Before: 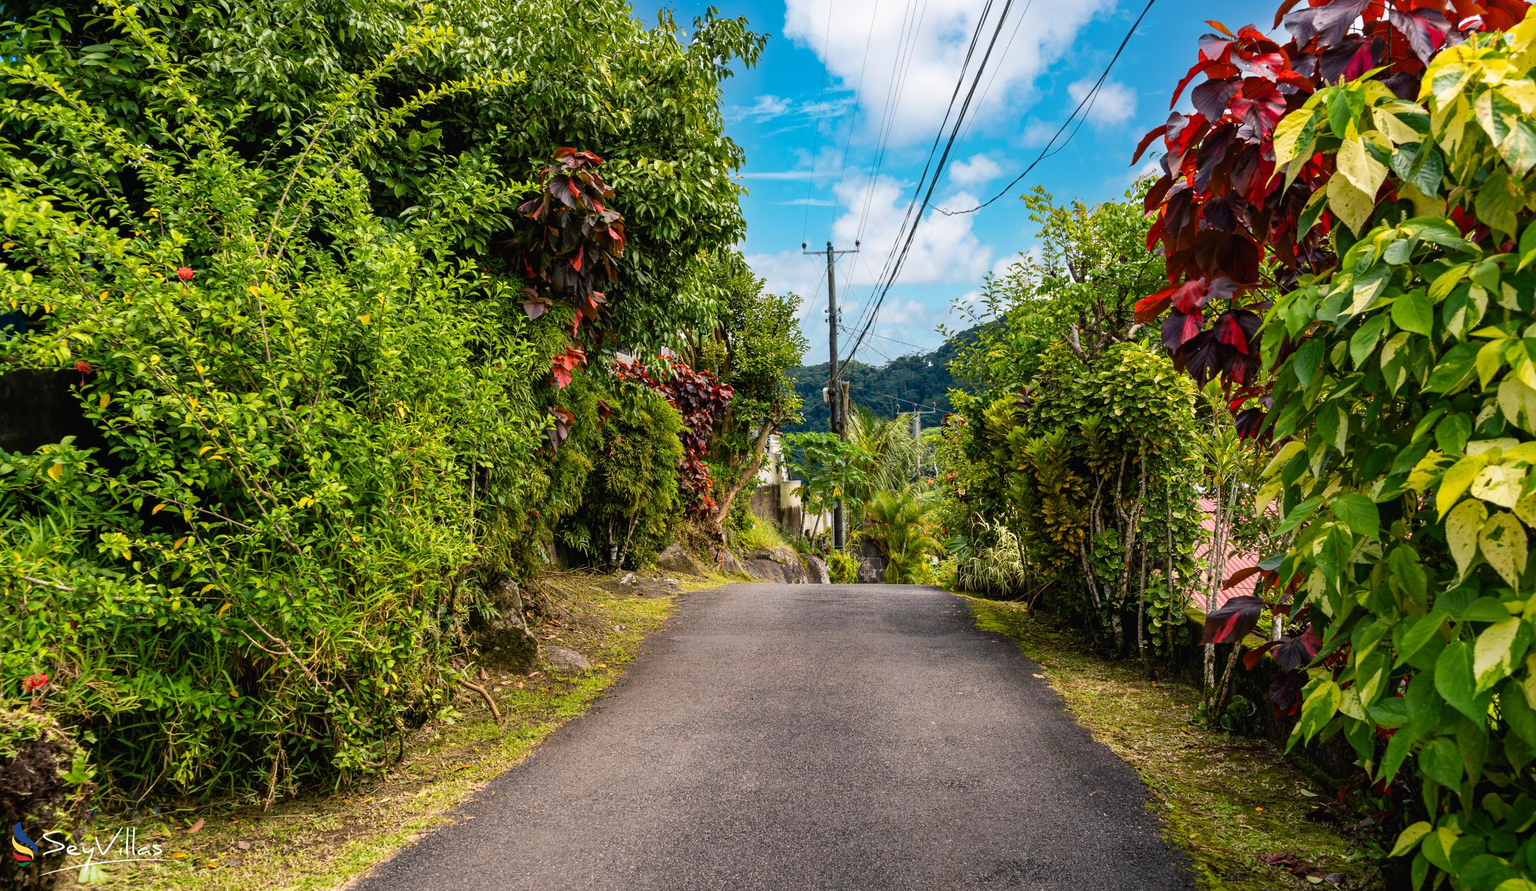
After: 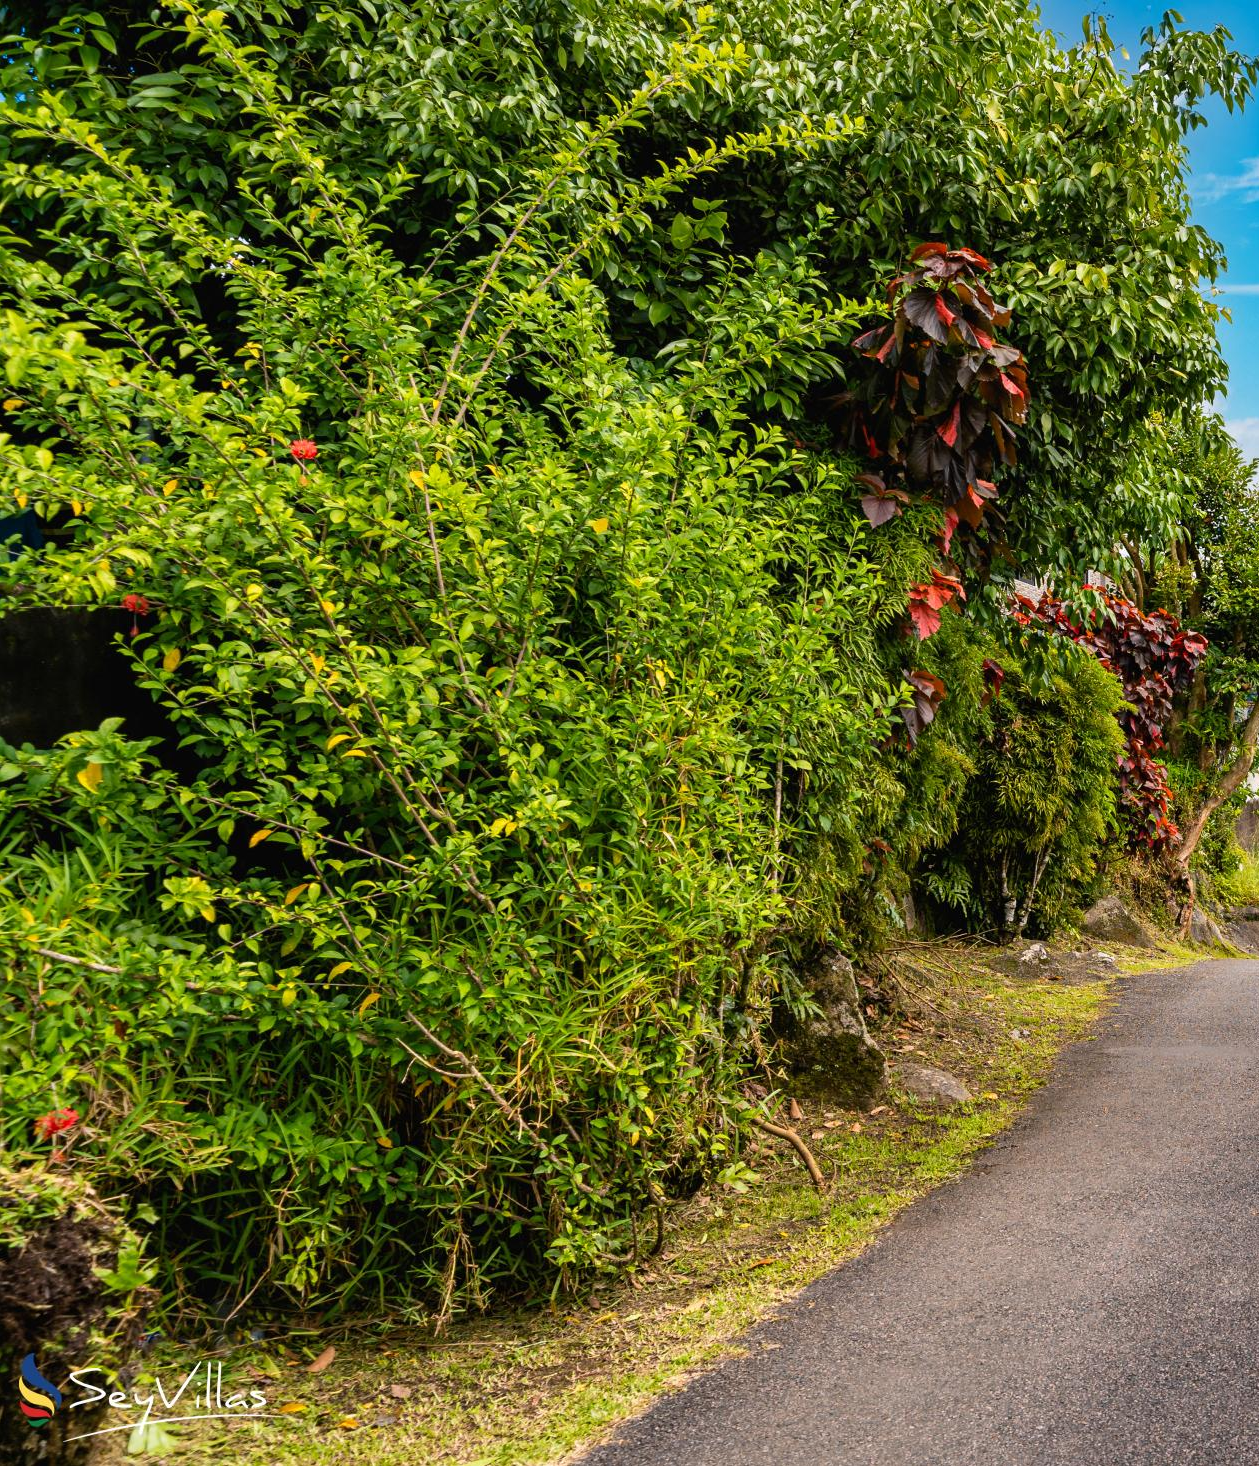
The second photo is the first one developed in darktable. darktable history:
crop and rotate: left 0.058%, top 0%, right 50.167%
